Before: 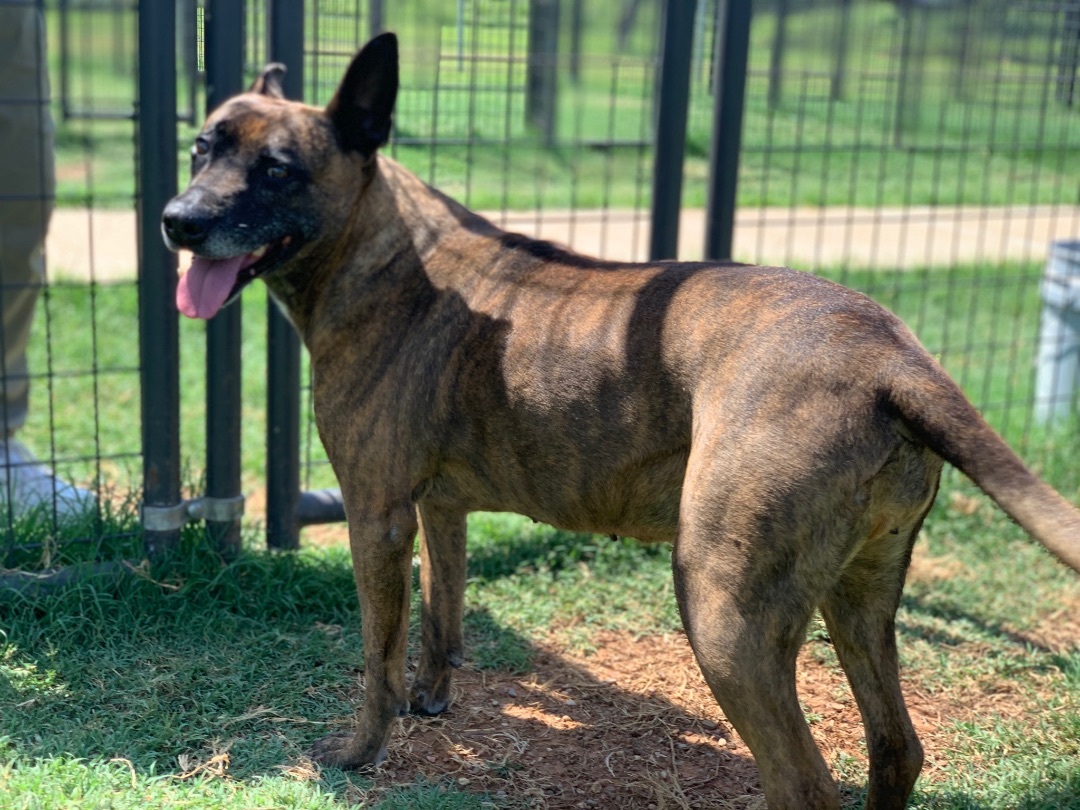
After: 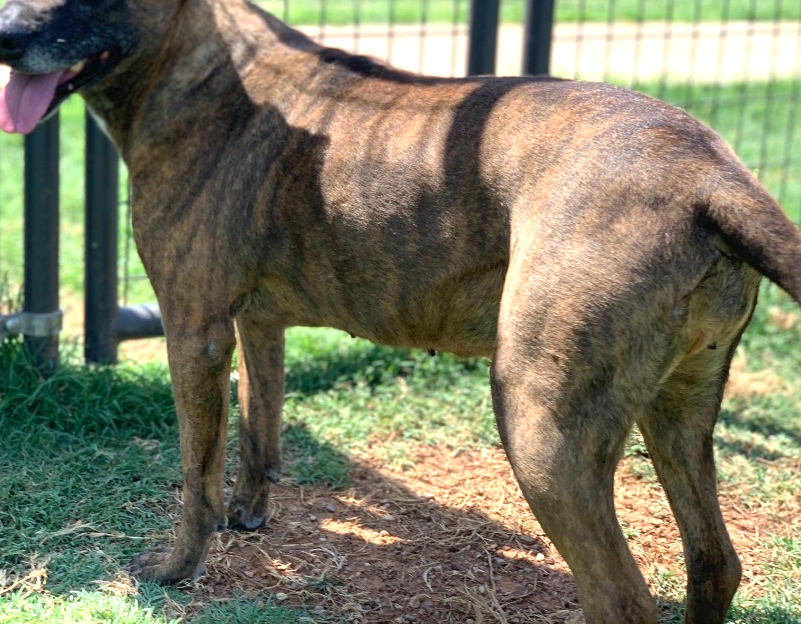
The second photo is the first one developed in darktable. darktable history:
crop: left 16.862%, top 22.862%, right 8.937%
exposure: exposure 0.551 EV, compensate highlight preservation false
